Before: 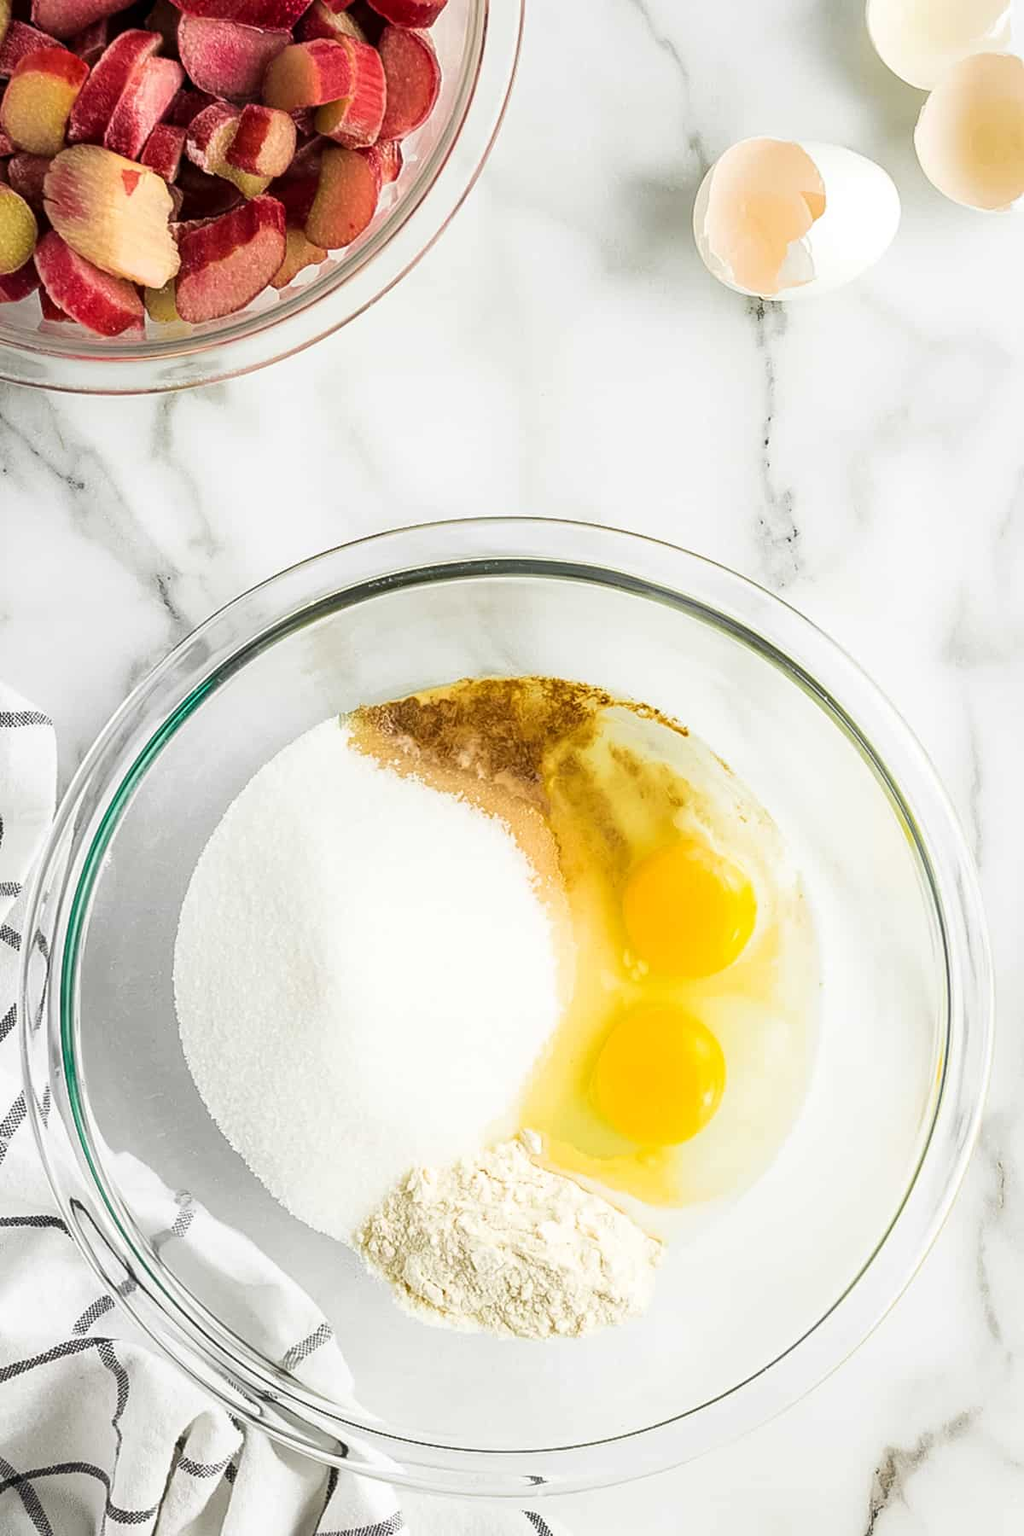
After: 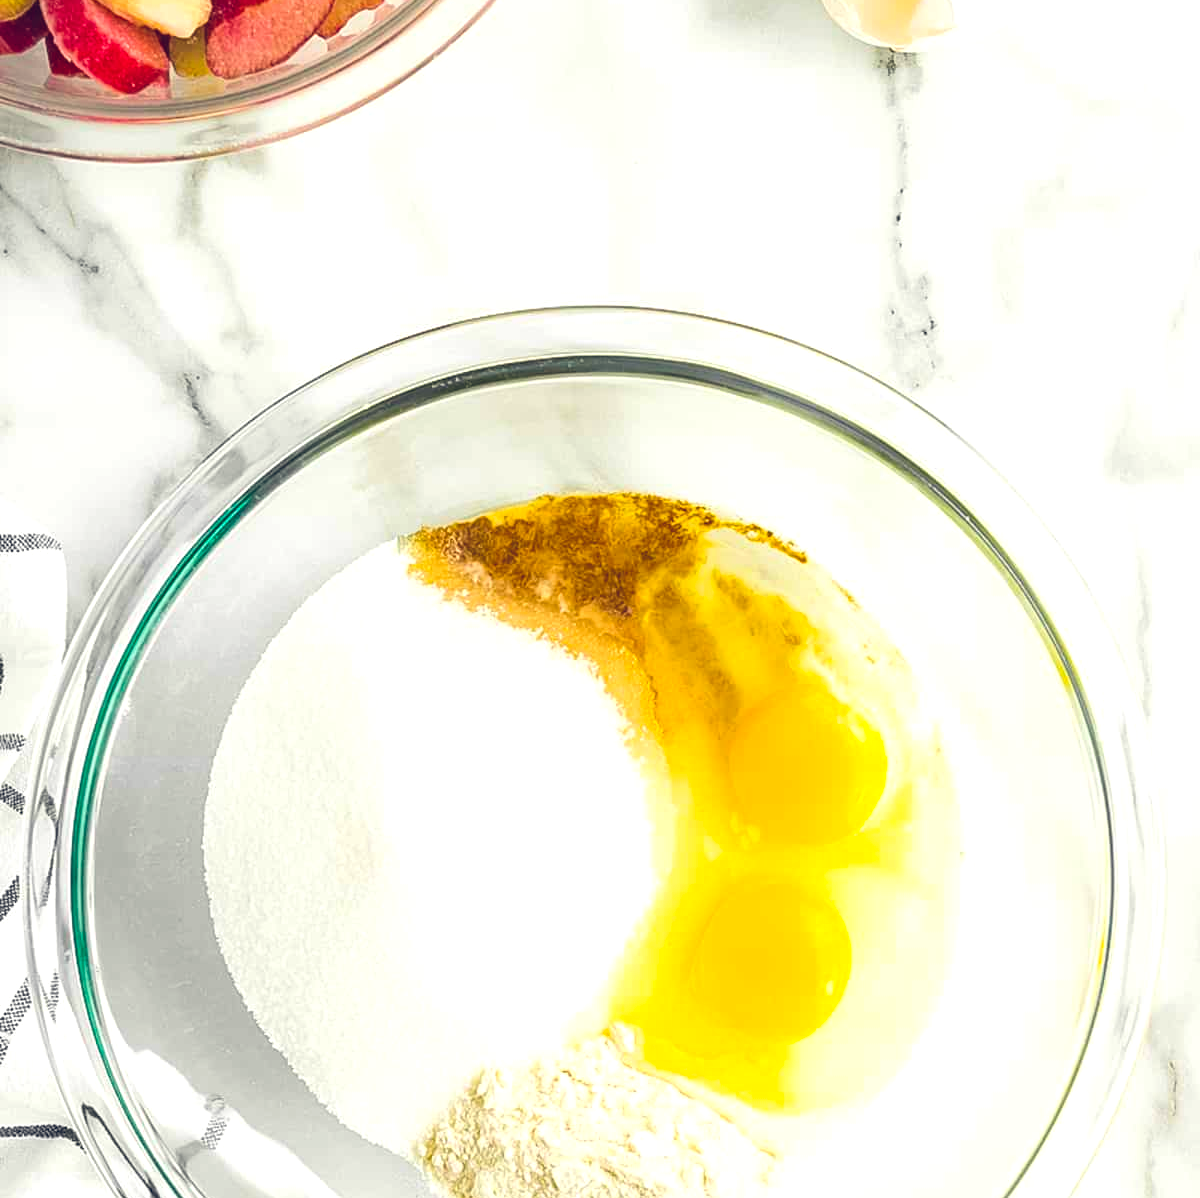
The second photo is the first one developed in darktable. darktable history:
exposure: exposure 0.209 EV, compensate exposure bias true, compensate highlight preservation false
color balance rgb: highlights gain › luminance 5.748%, highlights gain › chroma 1.242%, highlights gain › hue 89.83°, global offset › luminance 0.384%, global offset › chroma 0.215%, global offset › hue 255.31°, linear chroma grading › global chroma 15.602%, perceptual saturation grading › global saturation 9.873%, perceptual brilliance grading › global brilliance 2.987%, perceptual brilliance grading › highlights -2.871%, perceptual brilliance grading › shadows 2.923%, global vibrance 24.623%
crop: top 16.715%, bottom 16.702%
